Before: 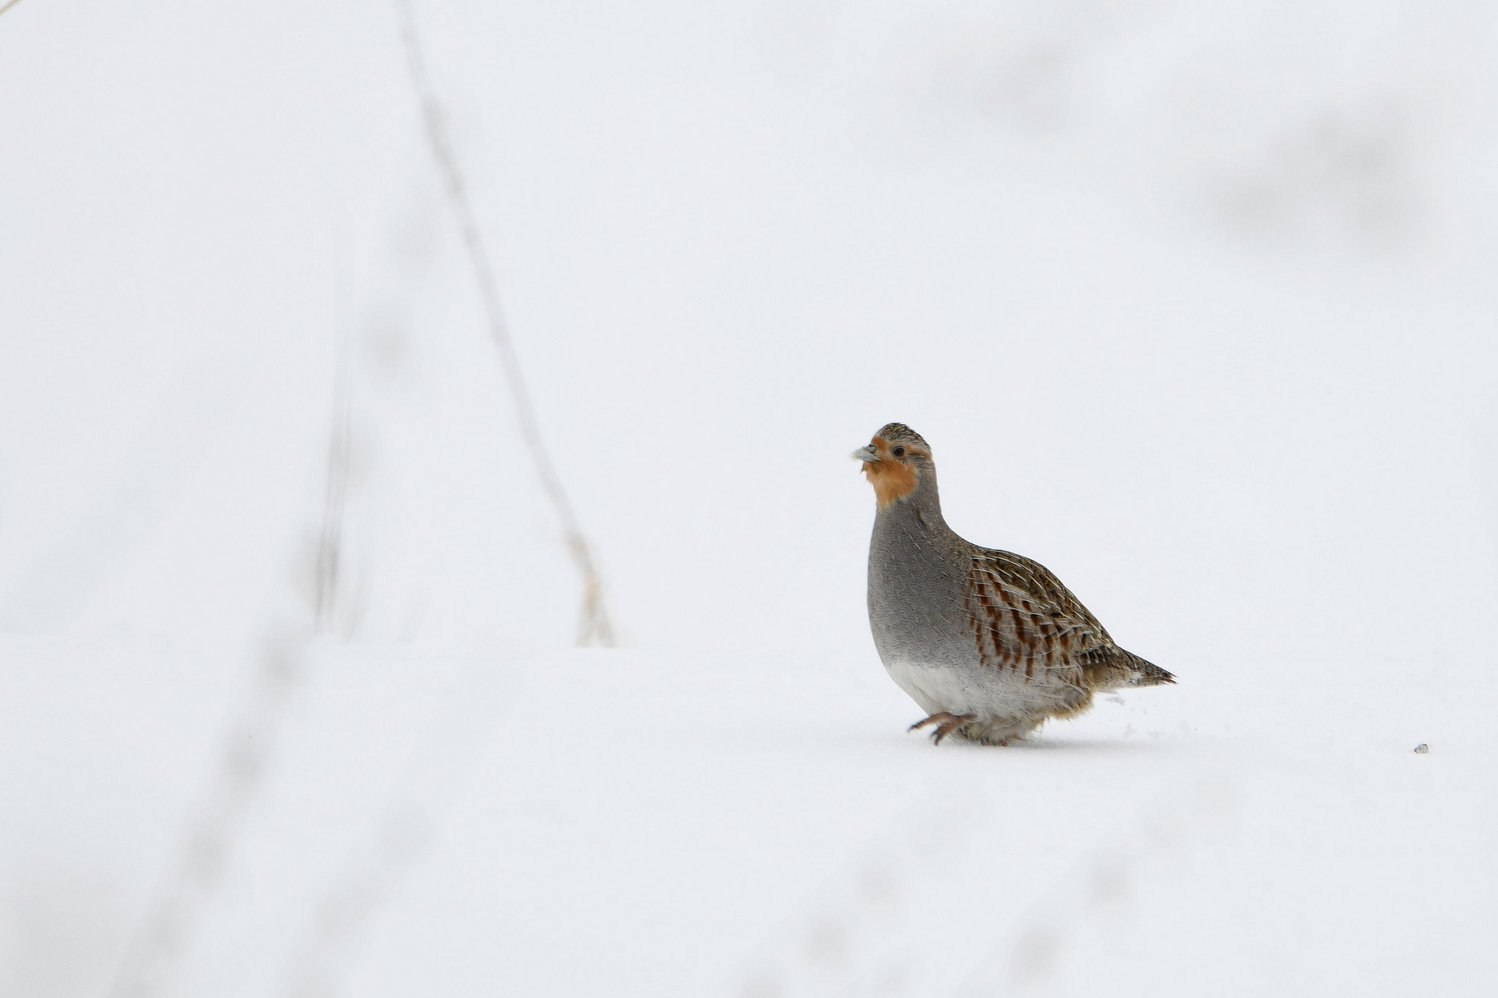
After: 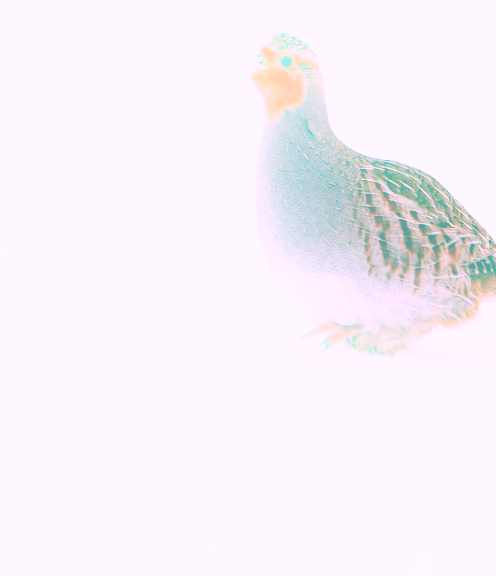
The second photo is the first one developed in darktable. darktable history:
base curve: curves: ch0 [(0, 0) (0.008, 0.007) (0.022, 0.029) (0.048, 0.089) (0.092, 0.197) (0.191, 0.399) (0.275, 0.534) (0.357, 0.65) (0.477, 0.78) (0.542, 0.833) (0.799, 0.973) (1, 1)], preserve colors none
color zones: curves: ch1 [(0.239, 0.552) (0.75, 0.5)]; ch2 [(0.25, 0.462) (0.749, 0.457)], mix 25.94%
bloom: on, module defaults
crop: left 40.878%, top 39.176%, right 25.993%, bottom 3.081%
color balance: lift [1.005, 0.99, 1.007, 1.01], gamma [1, 0.979, 1.011, 1.021], gain [0.923, 1.098, 1.025, 0.902], input saturation 90.45%, contrast 7.73%, output saturation 105.91%
color correction: highlights a* 15.46, highlights b* -20.56
